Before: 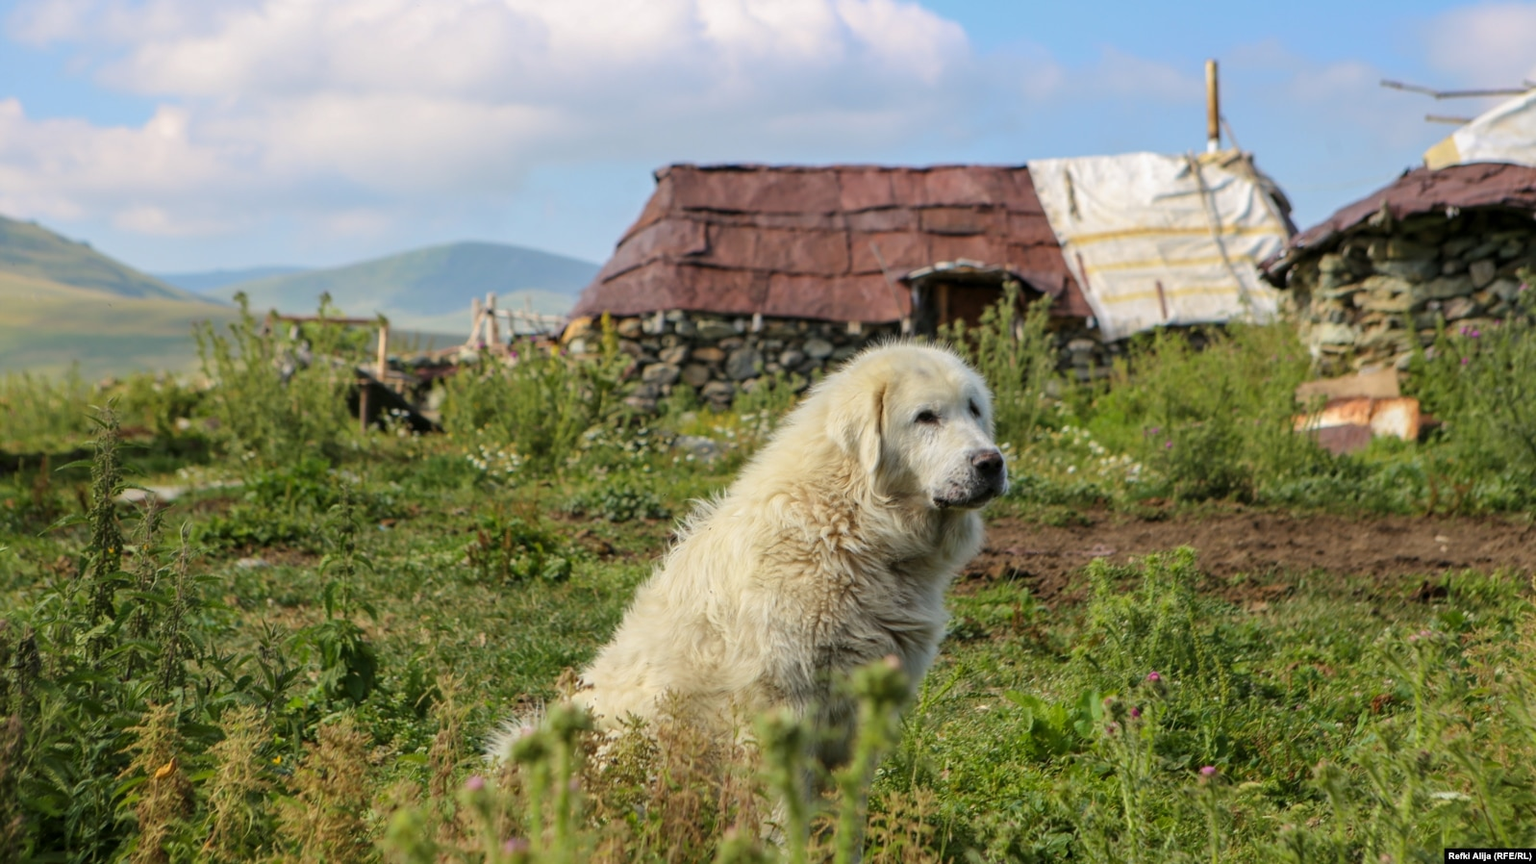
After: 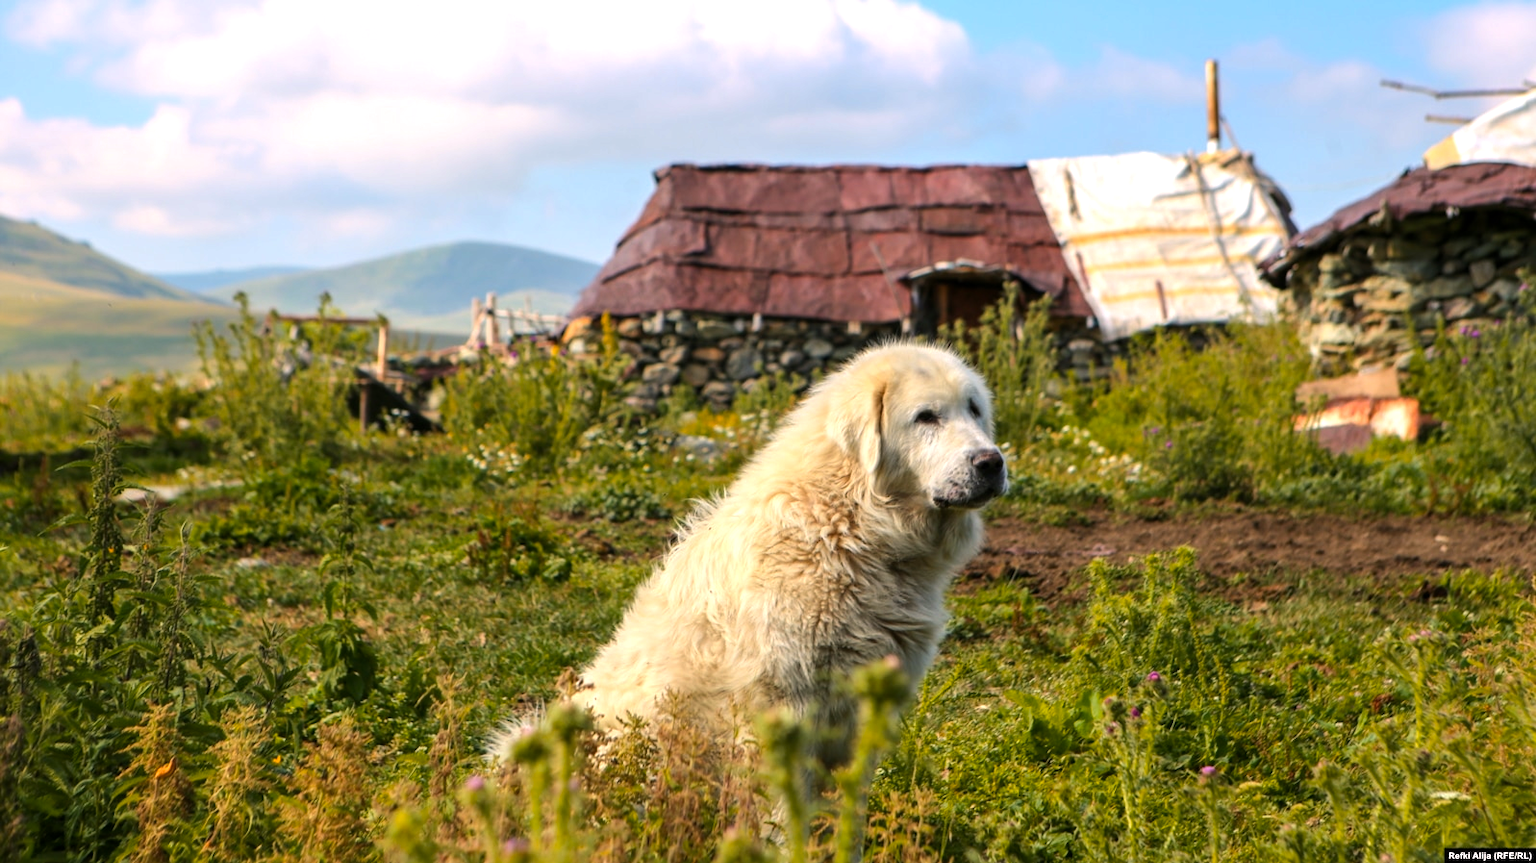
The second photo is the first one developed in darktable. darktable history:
color balance rgb: highlights gain › chroma 0.993%, highlights gain › hue 26.12°, perceptual saturation grading › global saturation 9.628%, perceptual brilliance grading › highlights 15.371%, perceptual brilliance grading › mid-tones 6.188%, perceptual brilliance grading › shadows -15.494%, global vibrance 9.893%
color zones: curves: ch1 [(0.235, 0.558) (0.75, 0.5)]; ch2 [(0.25, 0.462) (0.749, 0.457)]
